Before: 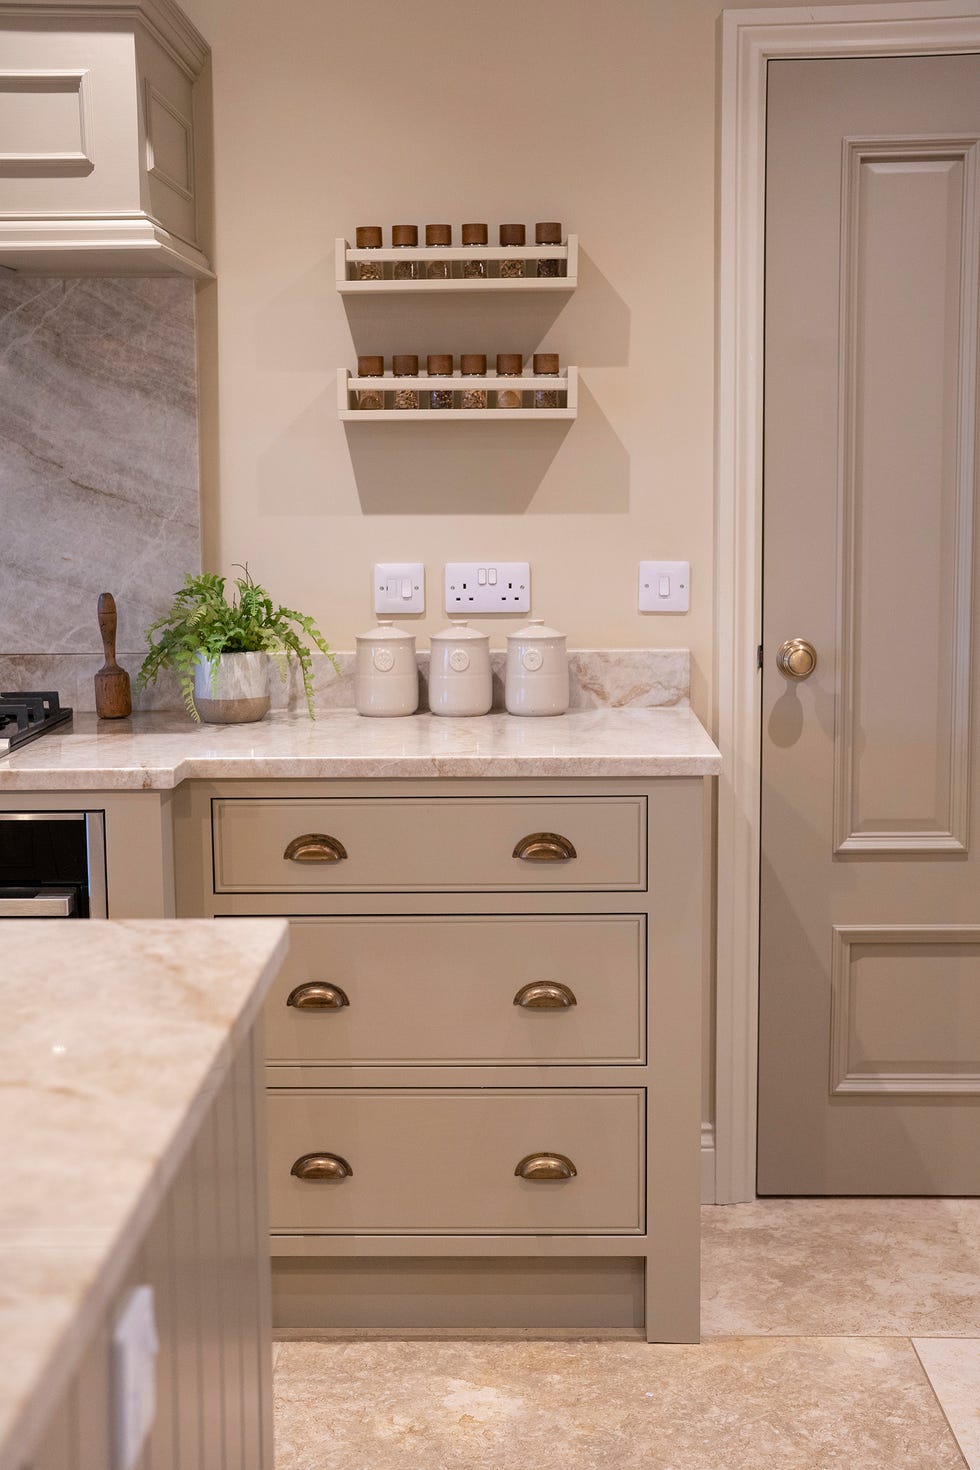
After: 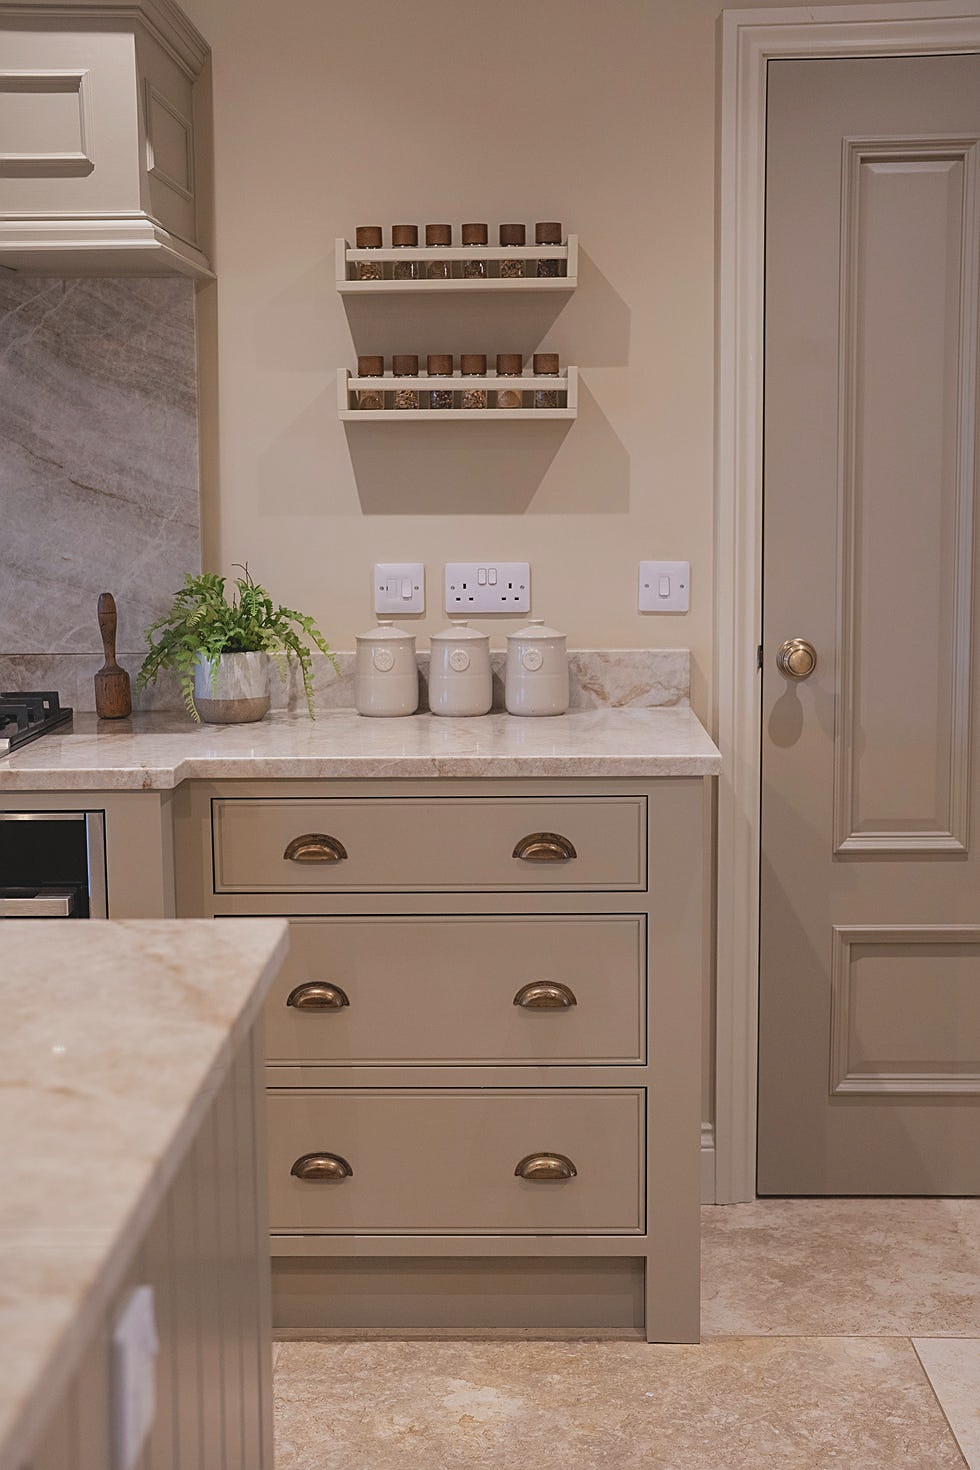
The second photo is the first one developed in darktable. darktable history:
sharpen: on, module defaults
exposure: black level correction -0.015, exposure -0.5 EV, compensate highlight preservation false
